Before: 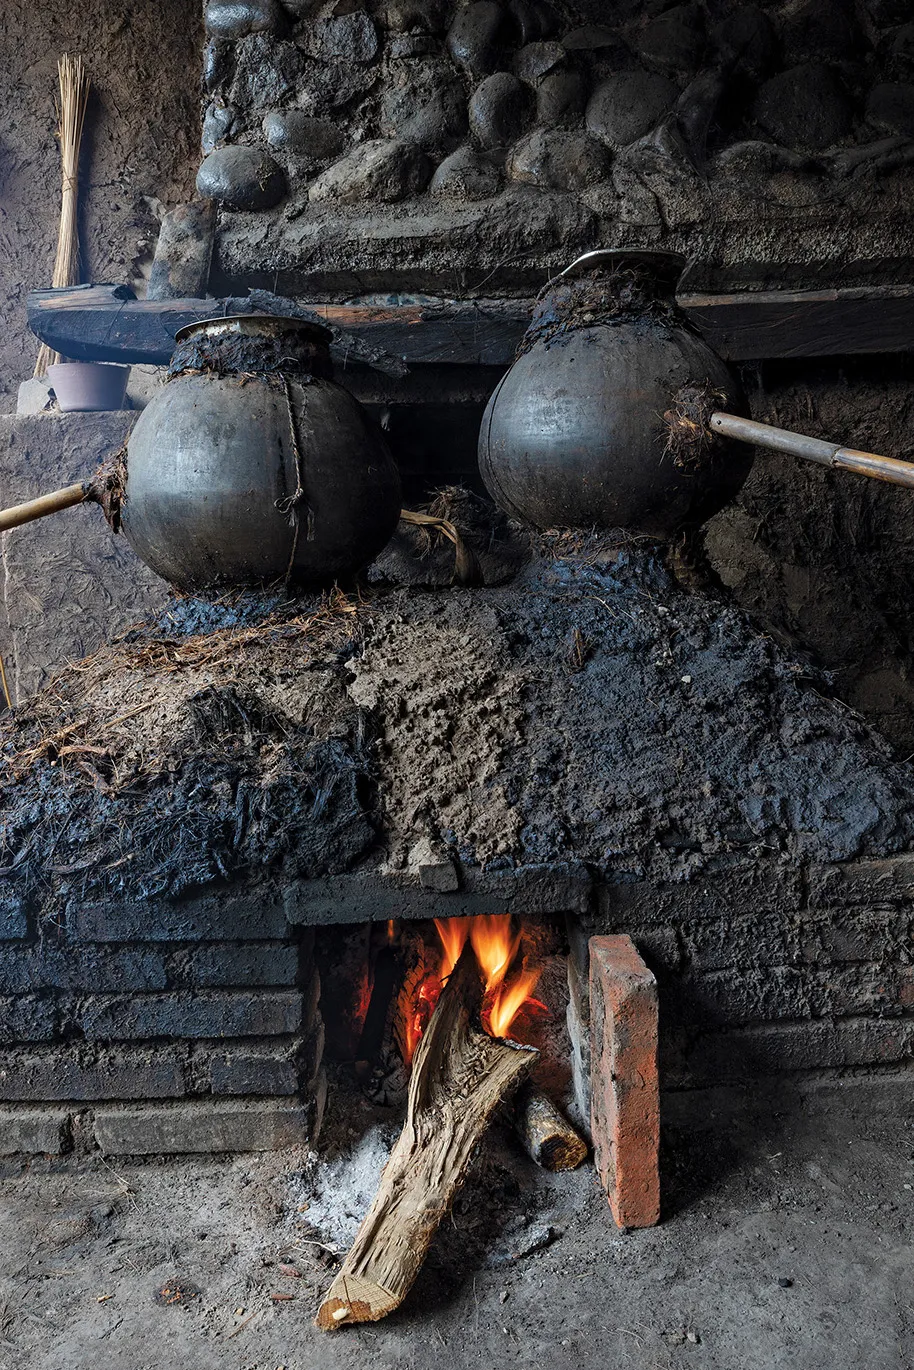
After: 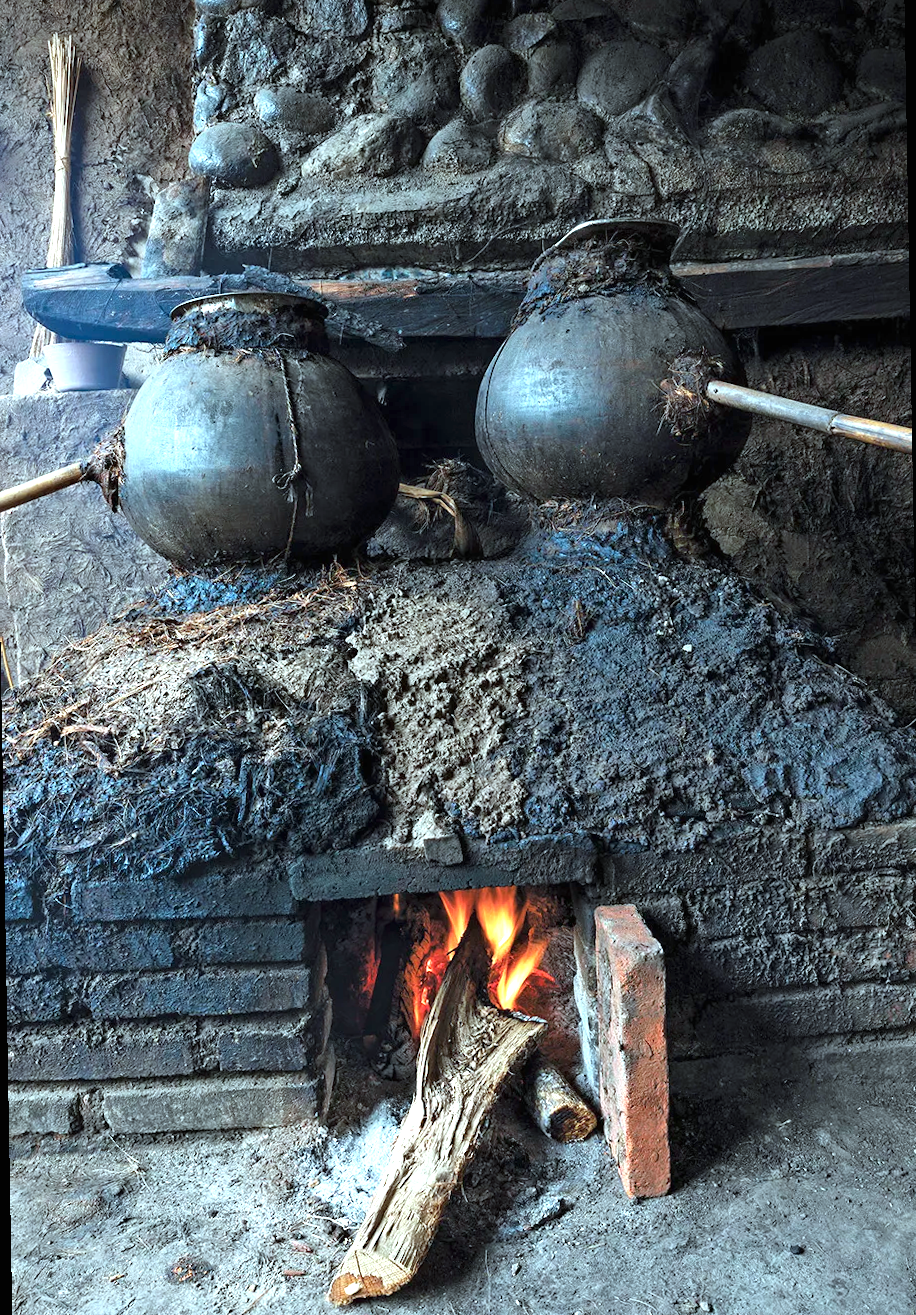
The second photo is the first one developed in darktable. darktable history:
exposure: black level correction 0, exposure 1.173 EV, compensate exposure bias true, compensate highlight preservation false
rotate and perspective: rotation -1°, crop left 0.011, crop right 0.989, crop top 0.025, crop bottom 0.975
color correction: highlights a* -10.04, highlights b* -10.37
